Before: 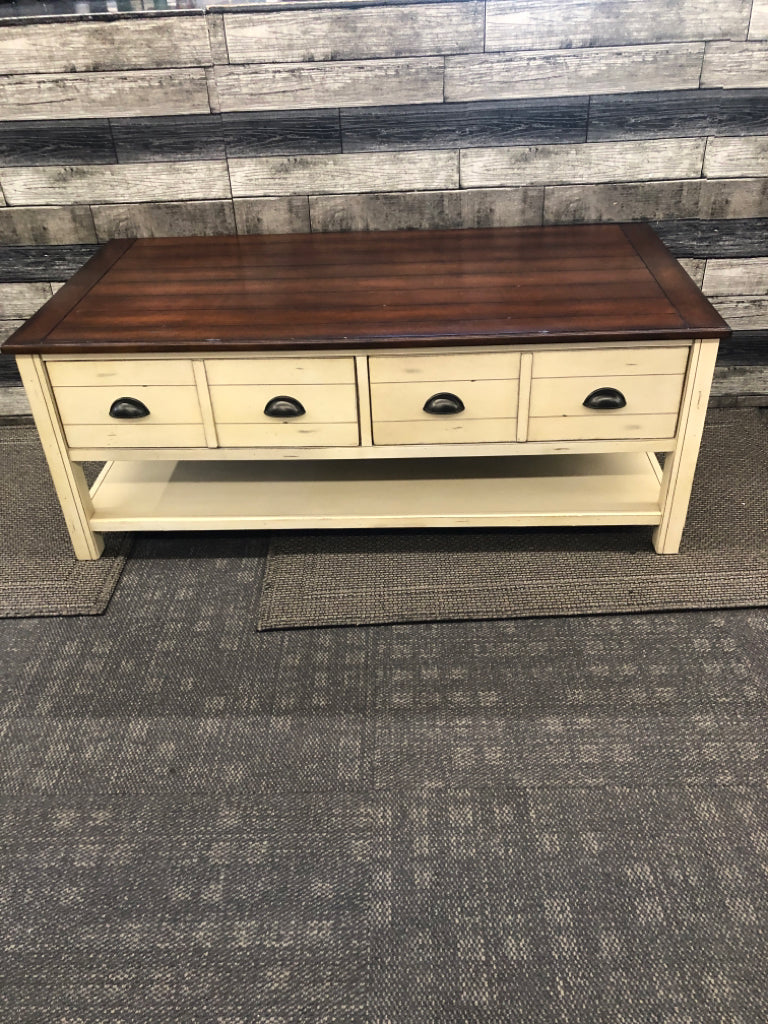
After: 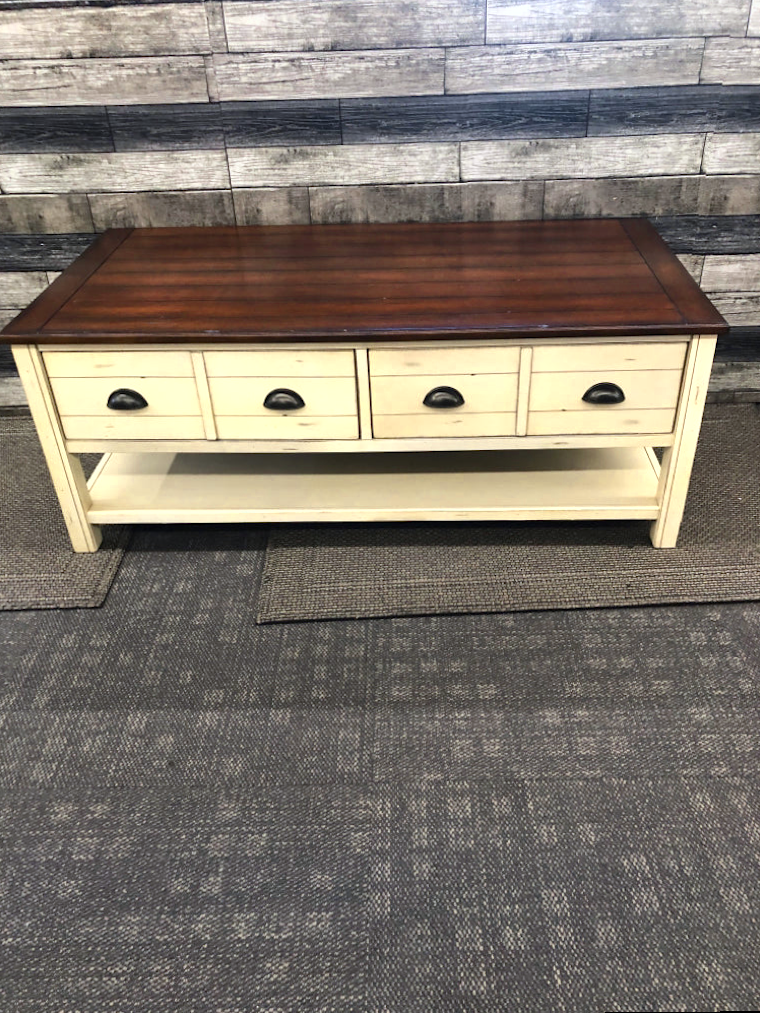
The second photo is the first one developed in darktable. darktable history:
rotate and perspective: rotation 0.174°, lens shift (vertical) 0.013, lens shift (horizontal) 0.019, shear 0.001, automatic cropping original format, crop left 0.007, crop right 0.991, crop top 0.016, crop bottom 0.997
color zones: curves: ch0 [(0.004, 0.305) (0.261, 0.623) (0.389, 0.399) (0.708, 0.571) (0.947, 0.34)]; ch1 [(0.025, 0.645) (0.229, 0.584) (0.326, 0.551) (0.484, 0.262) (0.757, 0.643)]
white balance: red 0.974, blue 1.044
